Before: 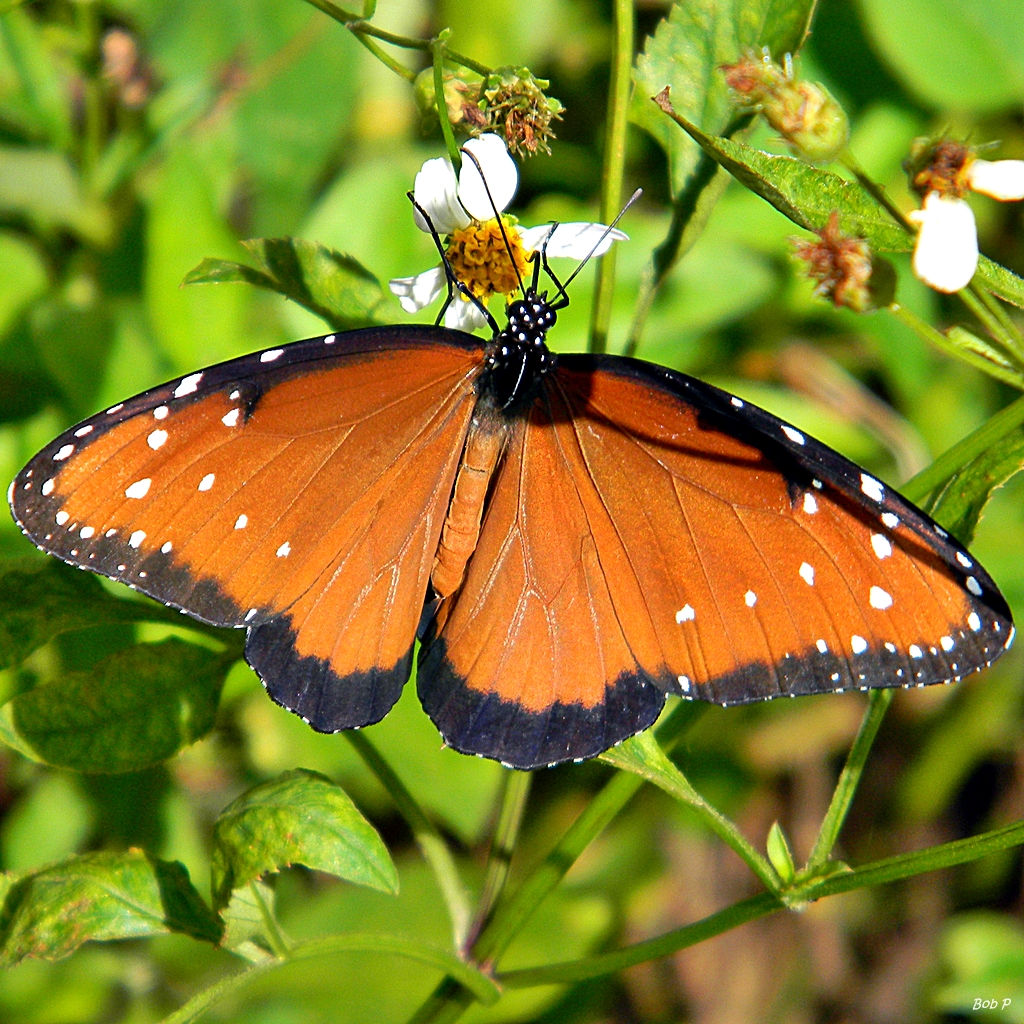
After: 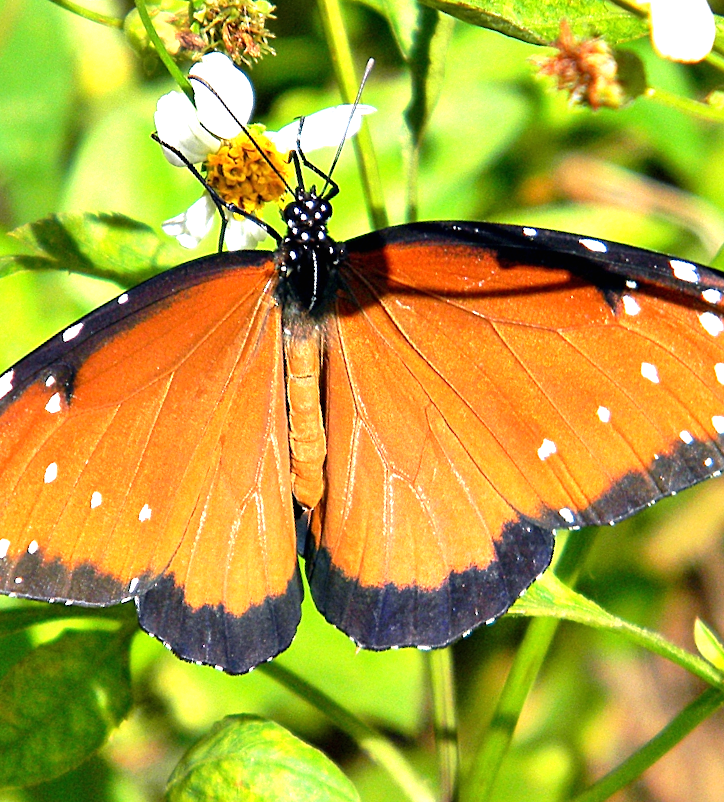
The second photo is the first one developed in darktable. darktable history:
exposure: black level correction 0, exposure 0.952 EV, compensate highlight preservation false
crop and rotate: angle 18.13°, left 6.965%, right 3.79%, bottom 1.108%
